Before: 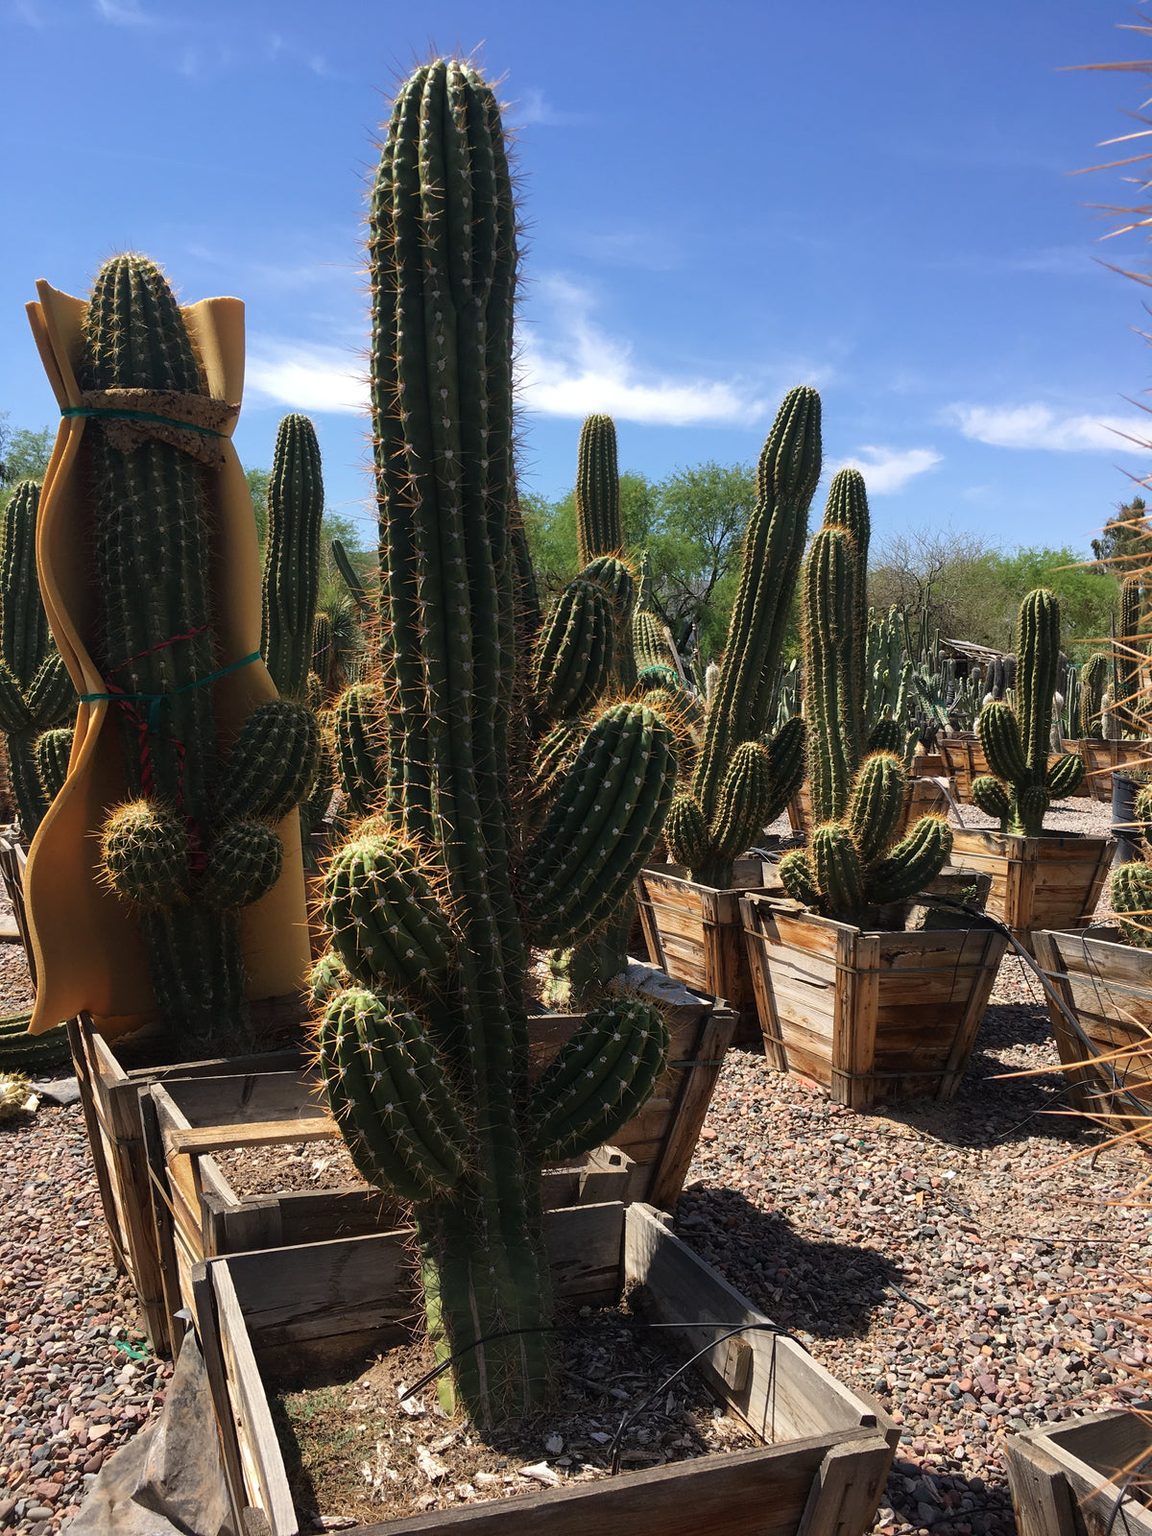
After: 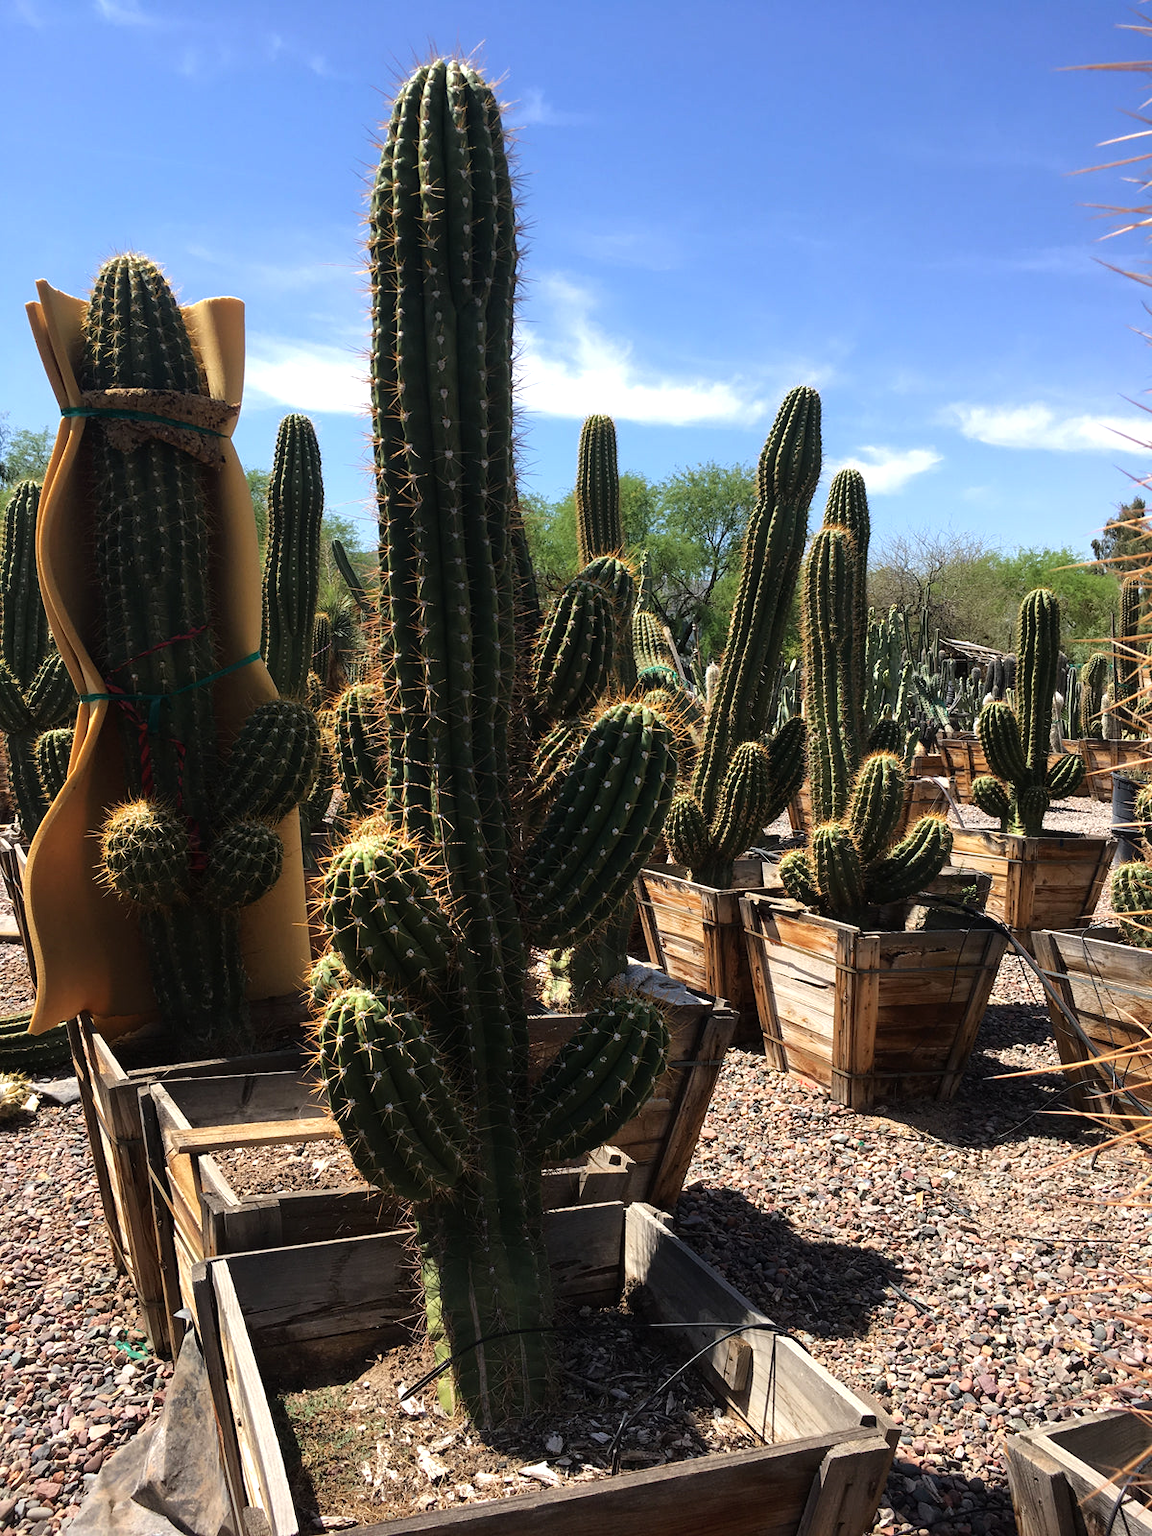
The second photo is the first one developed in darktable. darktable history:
tone equalizer: -8 EV -0.45 EV, -7 EV -0.412 EV, -6 EV -0.34 EV, -5 EV -0.255 EV, -3 EV 0.254 EV, -2 EV 0.339 EV, -1 EV 0.364 EV, +0 EV 0.403 EV, mask exposure compensation -0.499 EV
